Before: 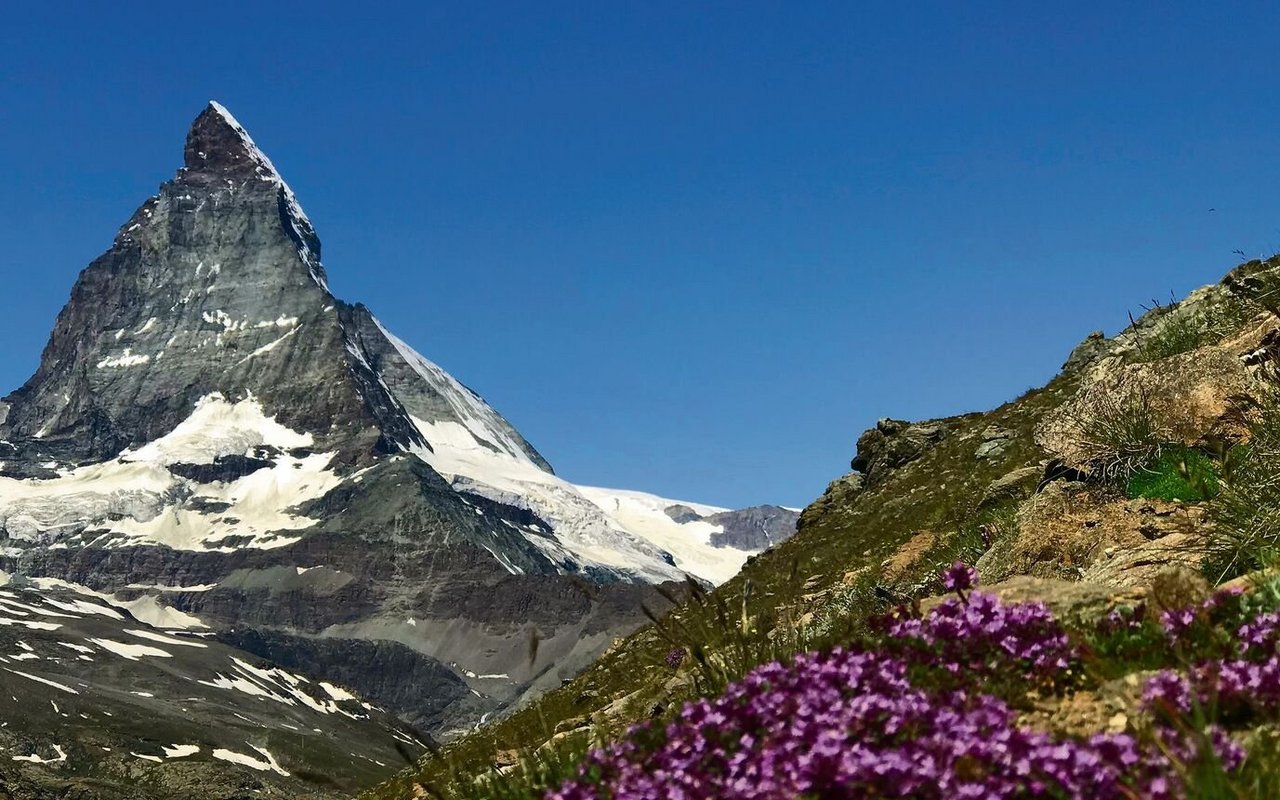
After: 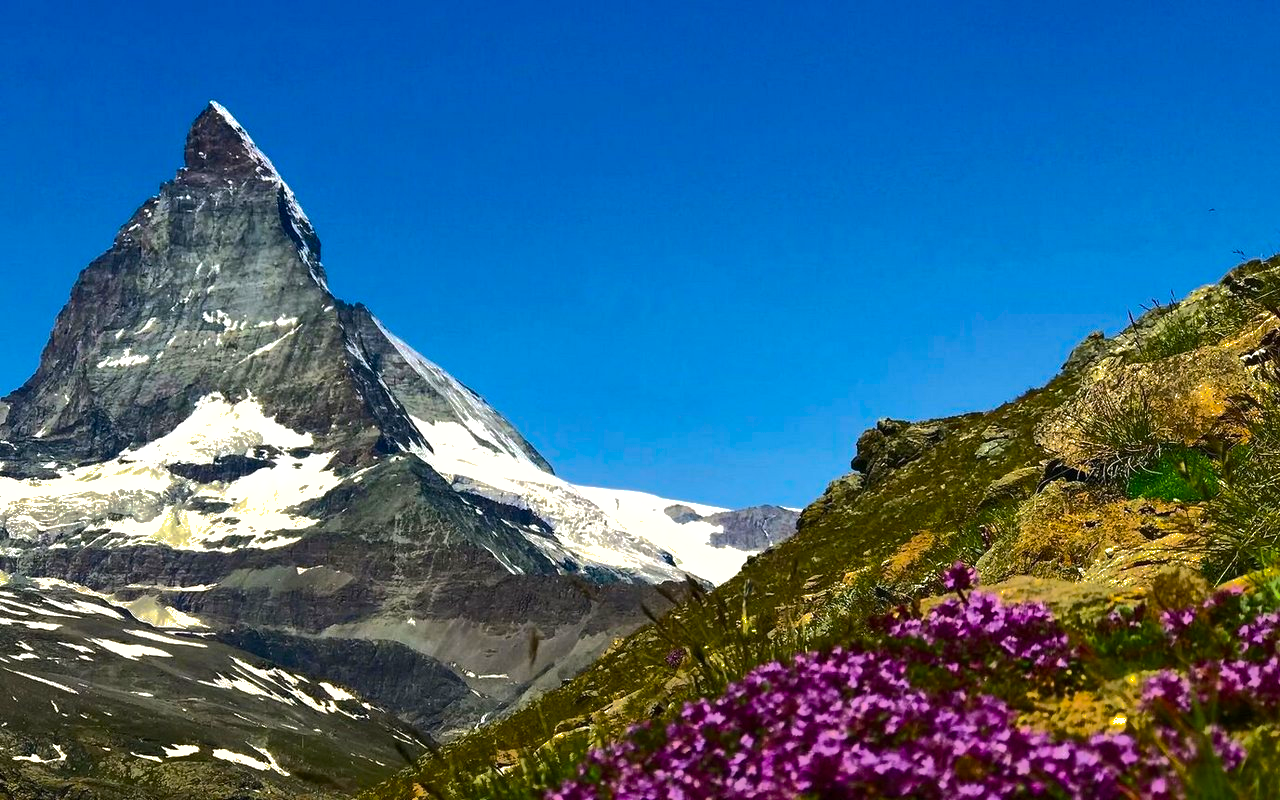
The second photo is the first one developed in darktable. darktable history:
exposure: exposure 0.288 EV, compensate highlight preservation false
color balance rgb: highlights gain › chroma 0.203%, highlights gain › hue 332.6°, linear chroma grading › global chroma 14.909%, perceptual saturation grading › global saturation 25.531%, perceptual brilliance grading › highlights 13.826%, perceptual brilliance grading › shadows -18.908%, contrast -9.78%
shadows and highlights: shadows -19.59, highlights -73.32
